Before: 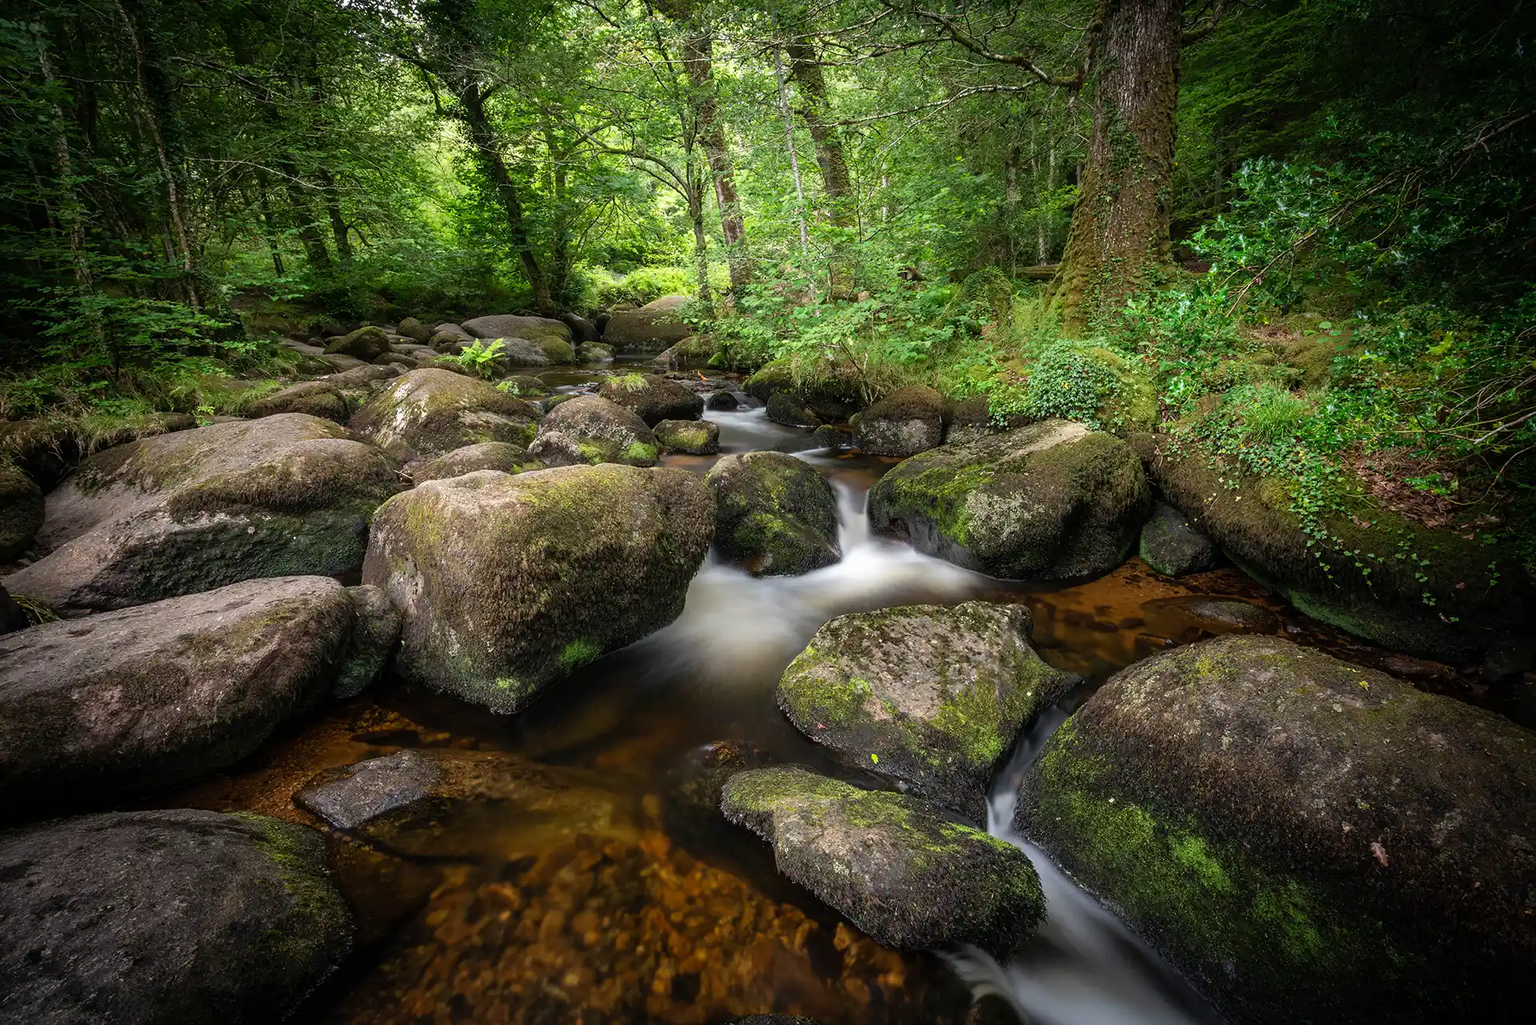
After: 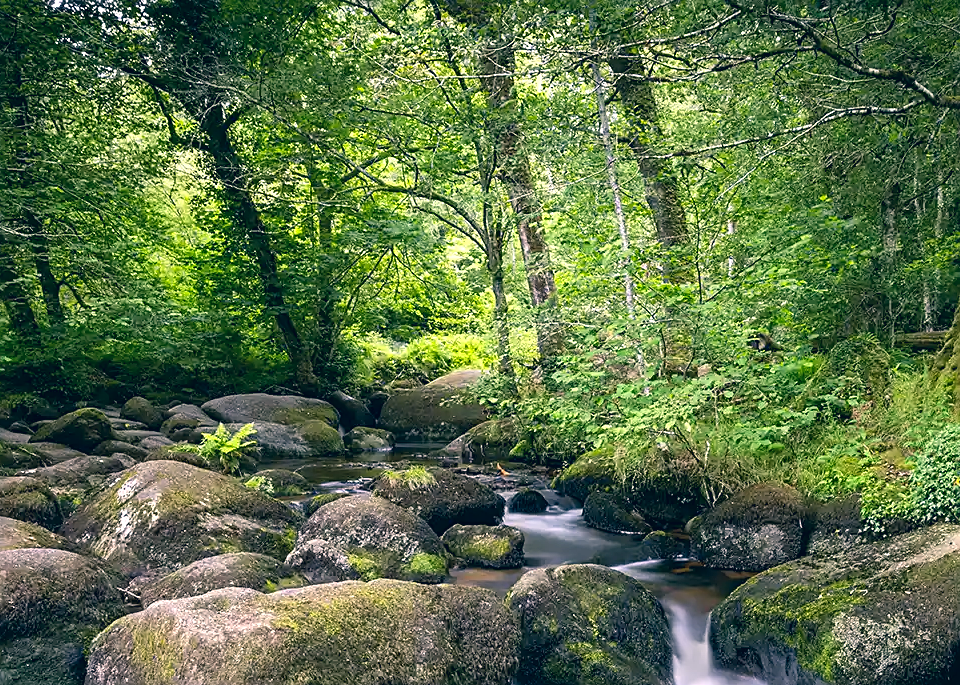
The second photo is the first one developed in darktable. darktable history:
color correction: highlights a* 10.32, highlights b* 14.66, shadows a* -9.59, shadows b* -15.02
sharpen: on, module defaults
levels: levels [0, 0.476, 0.951]
white balance: red 0.948, green 1.02, blue 1.176
crop: left 19.556%, right 30.401%, bottom 46.458%
